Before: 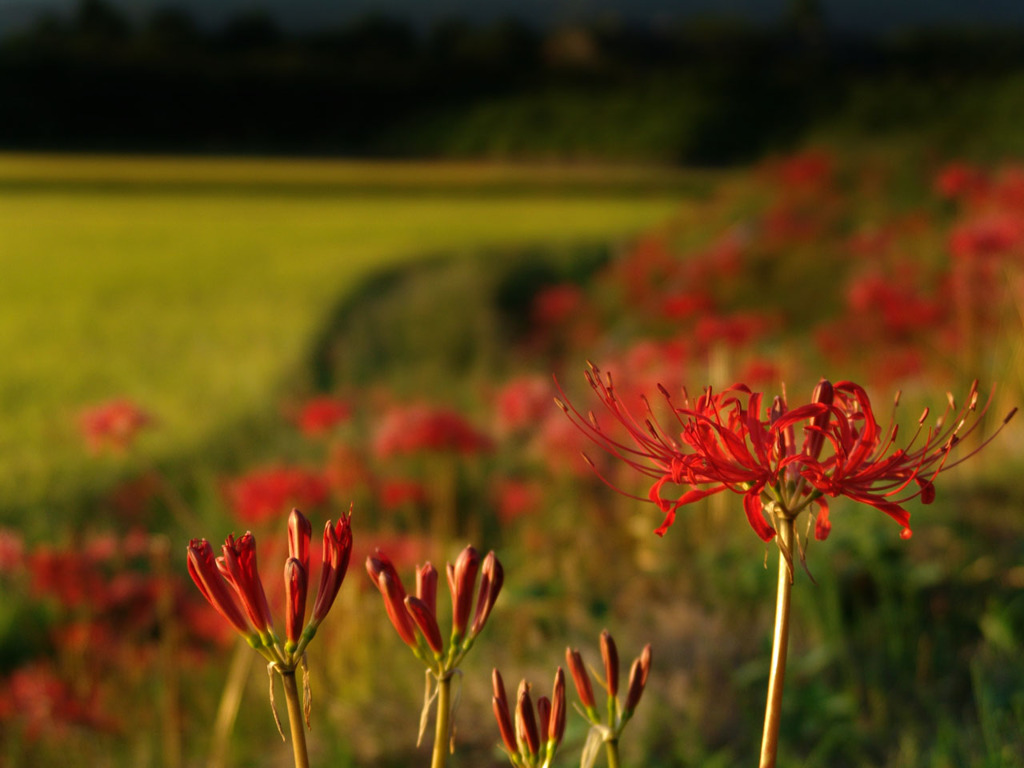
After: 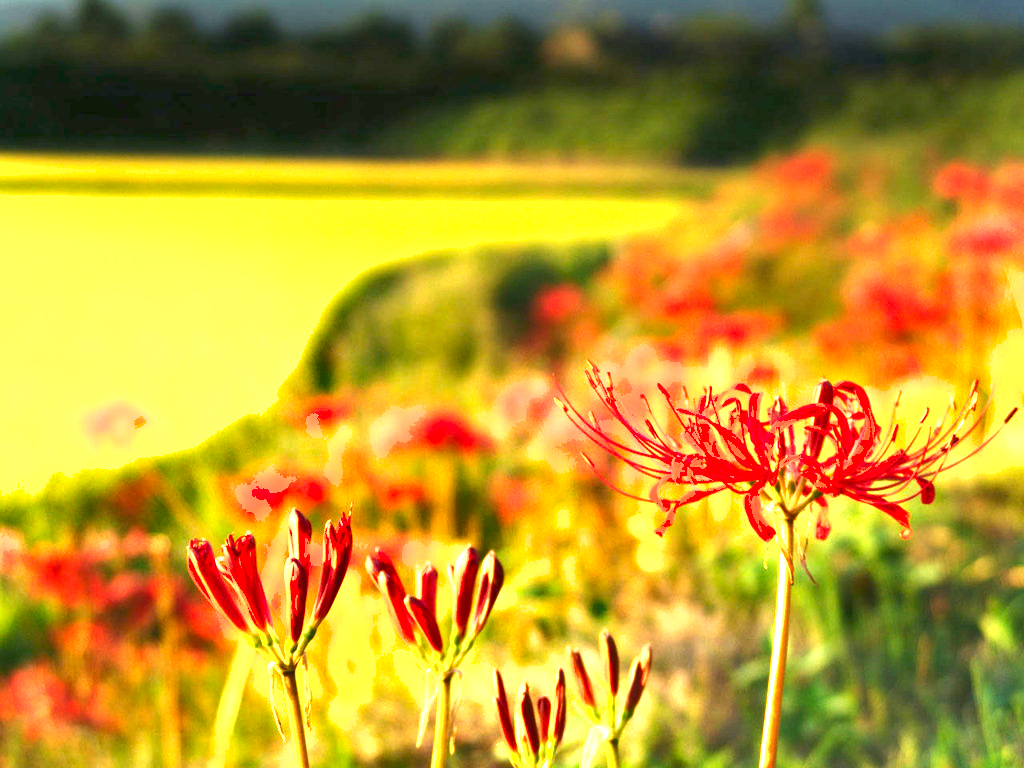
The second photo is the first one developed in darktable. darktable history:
white balance: red 0.986, blue 1.01
exposure: exposure 3 EV, compensate highlight preservation false
shadows and highlights: shadows 49, highlights -41, soften with gaussian
color correction: highlights b* 3
